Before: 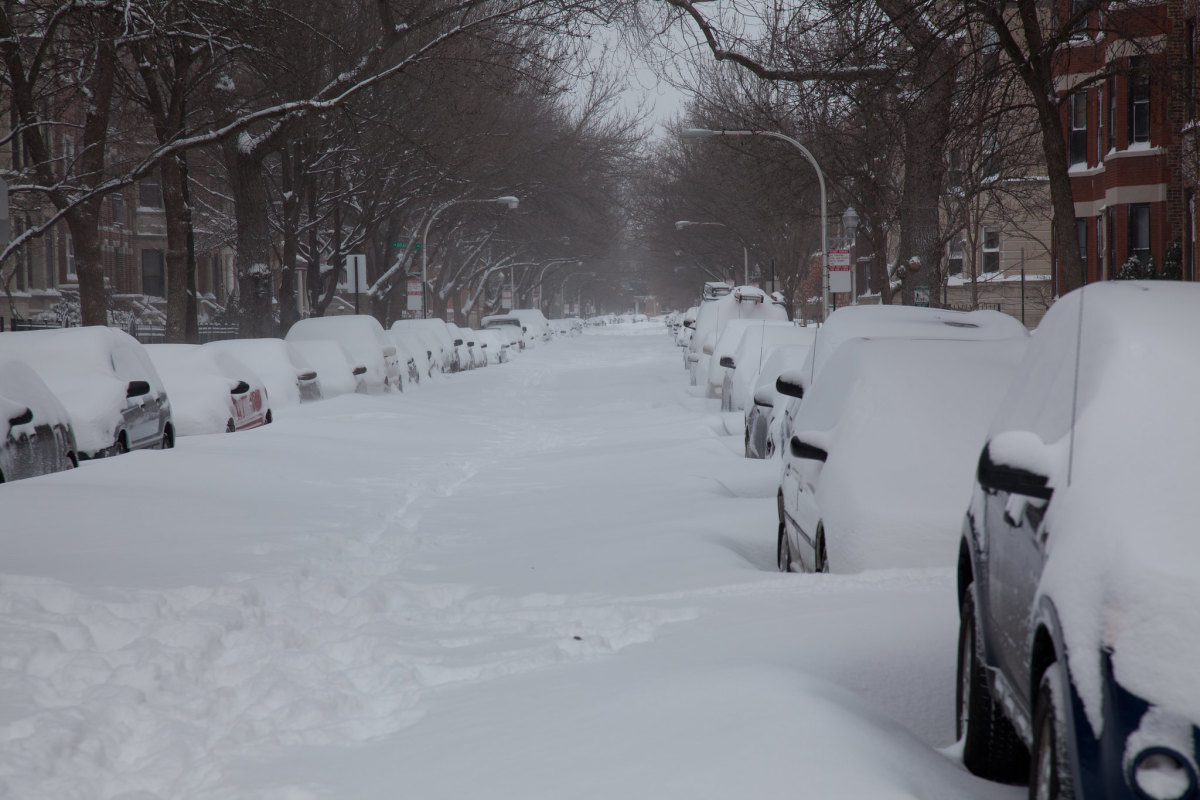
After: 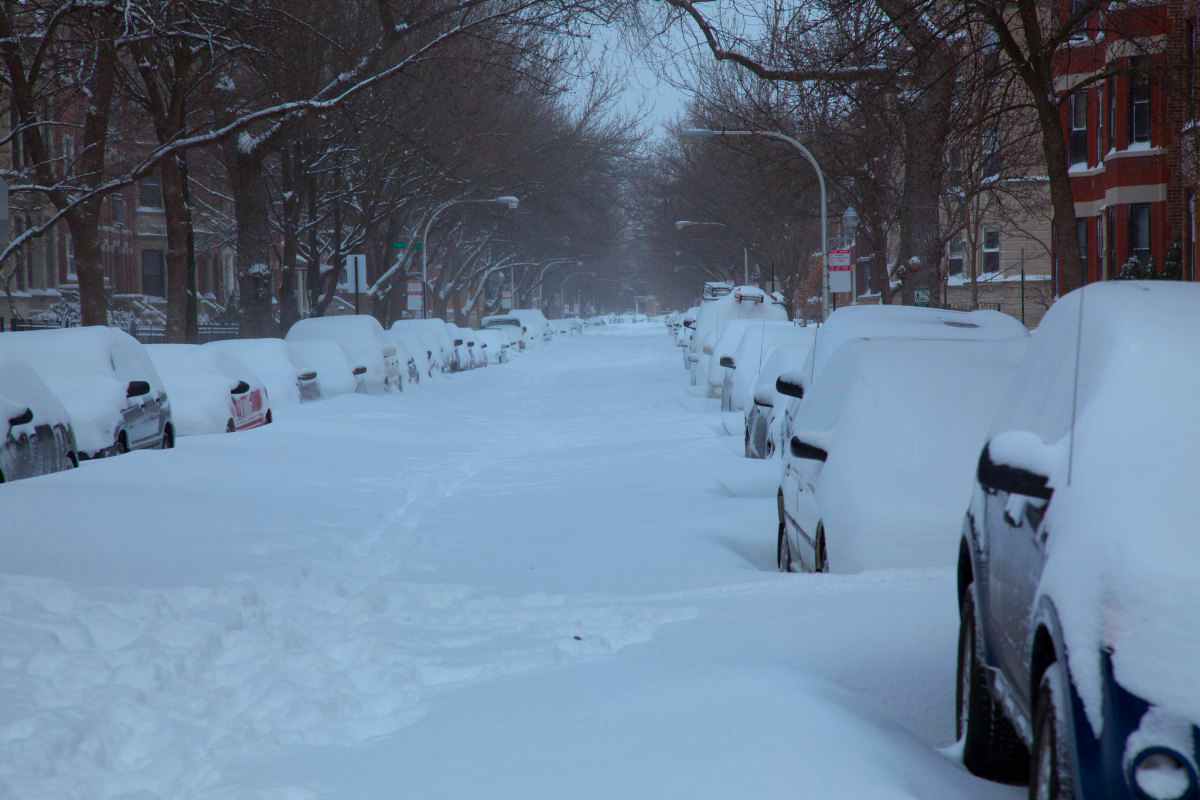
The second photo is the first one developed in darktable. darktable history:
color correction: saturation 1.8
white balance: red 0.925, blue 1.046
